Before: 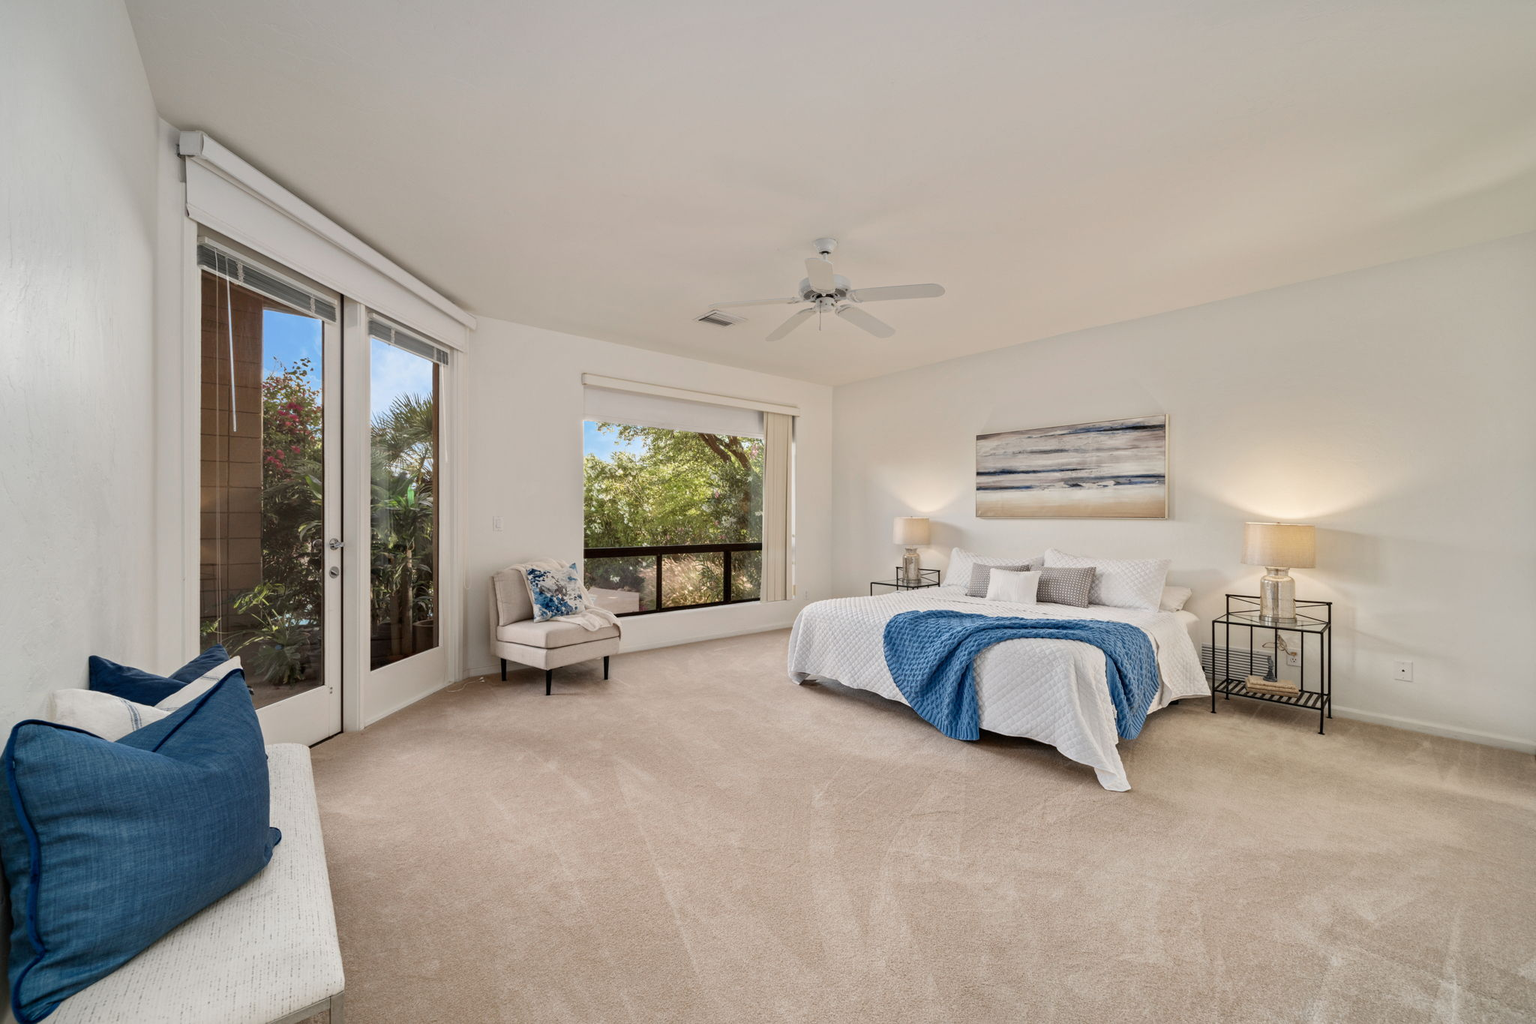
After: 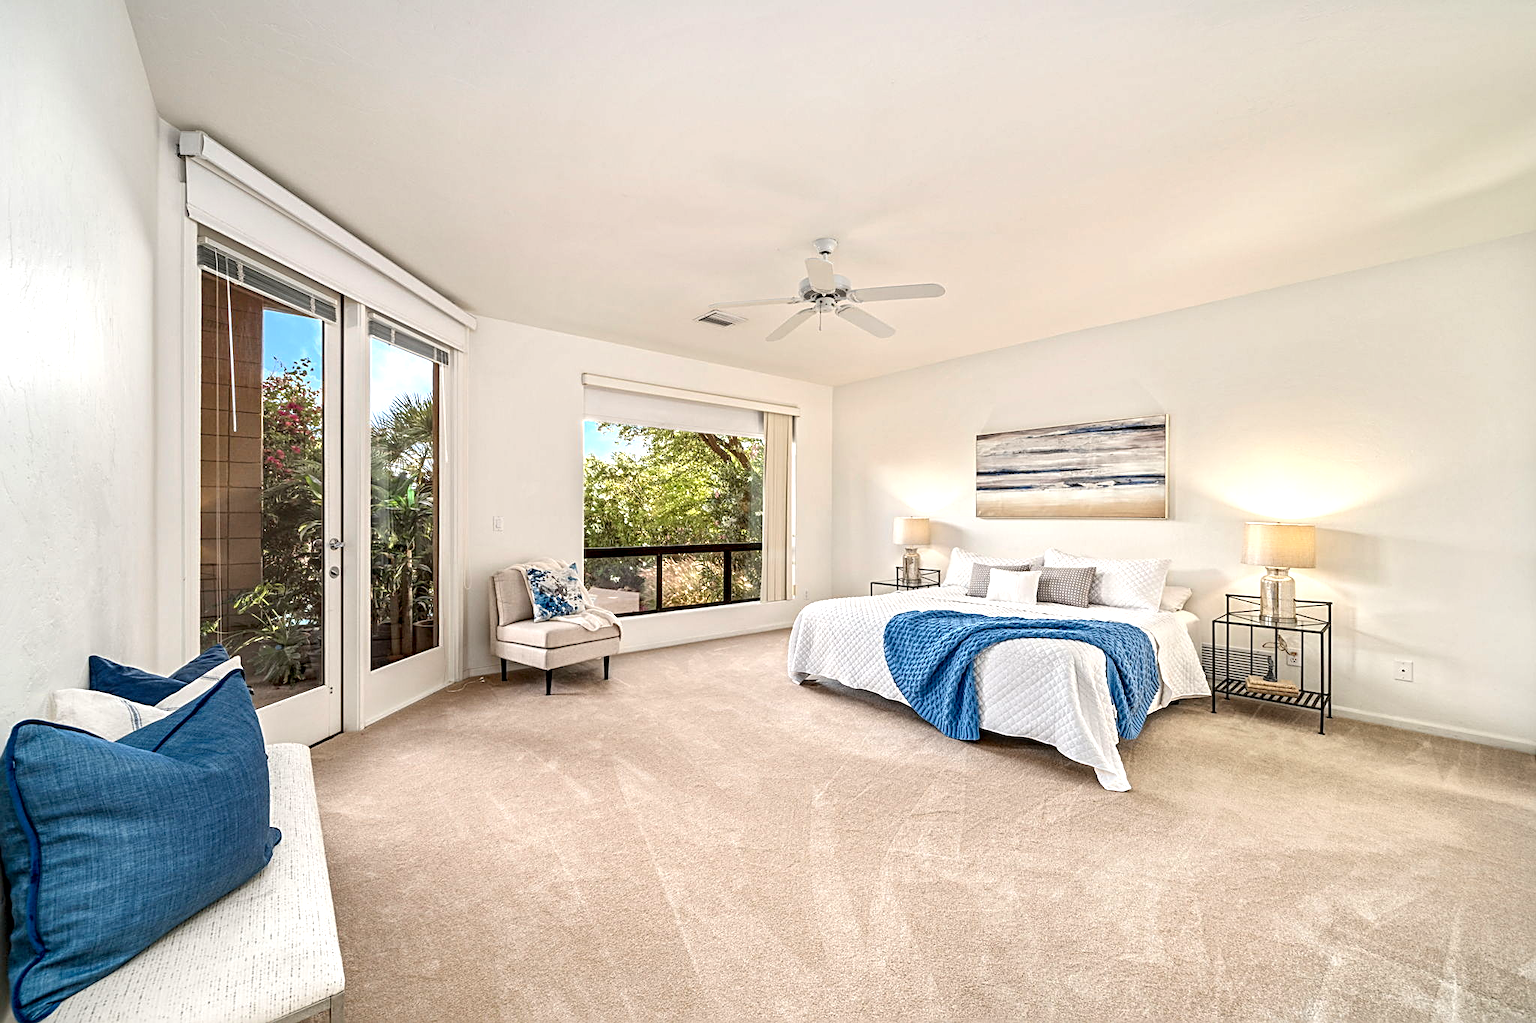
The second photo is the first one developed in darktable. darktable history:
contrast brightness saturation: saturation 0.103
local contrast: detail 130%
sharpen: radius 2.535, amount 0.626
exposure: black level correction 0.001, exposure 0.676 EV, compensate exposure bias true, compensate highlight preservation false
